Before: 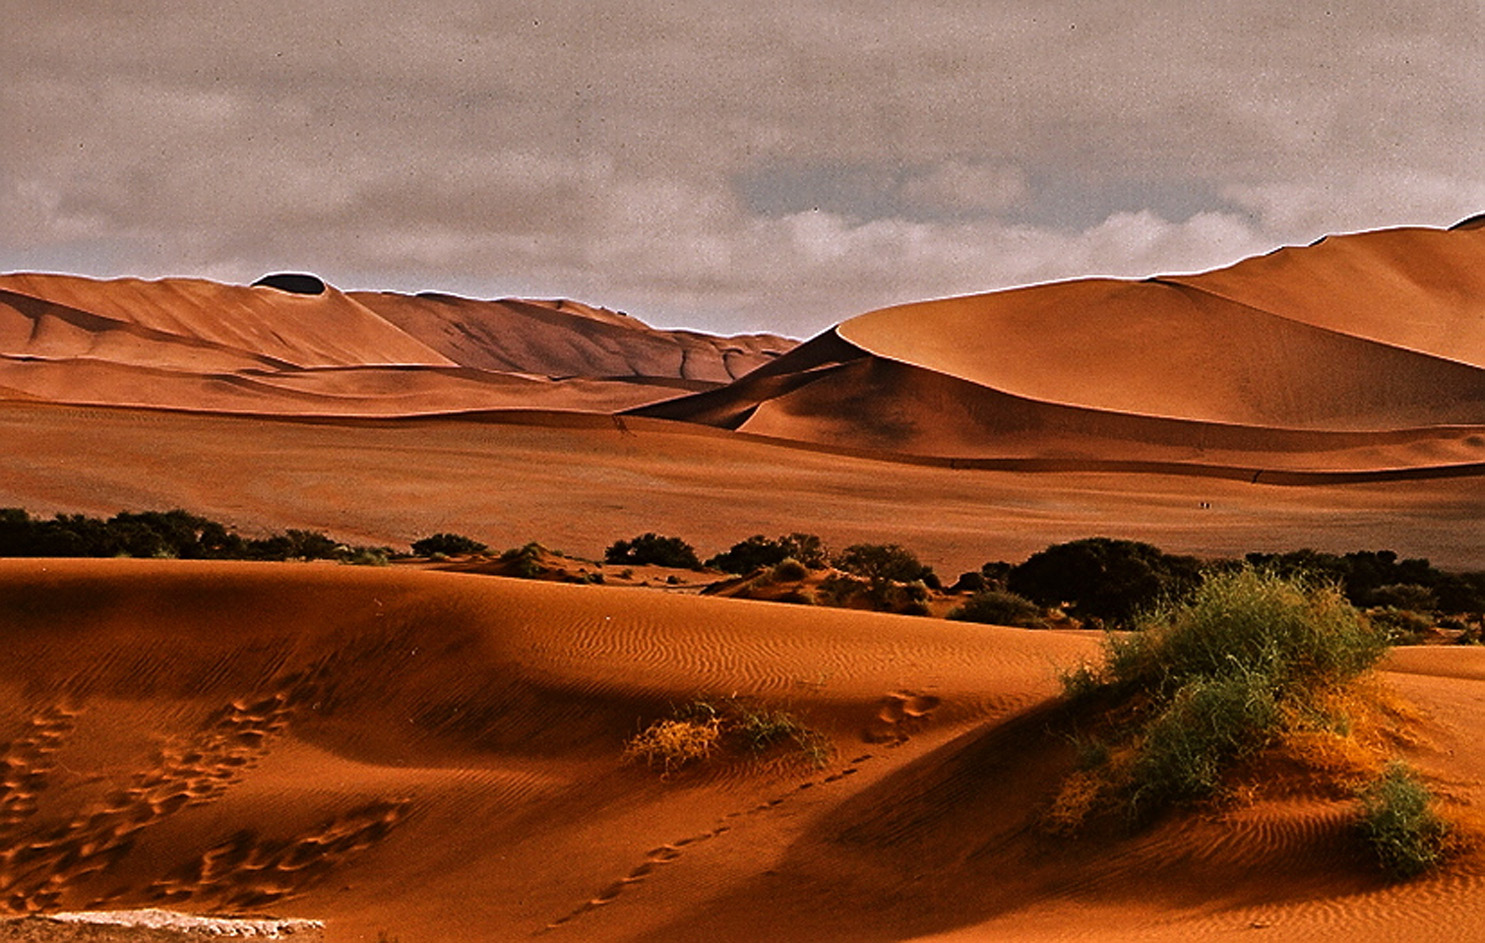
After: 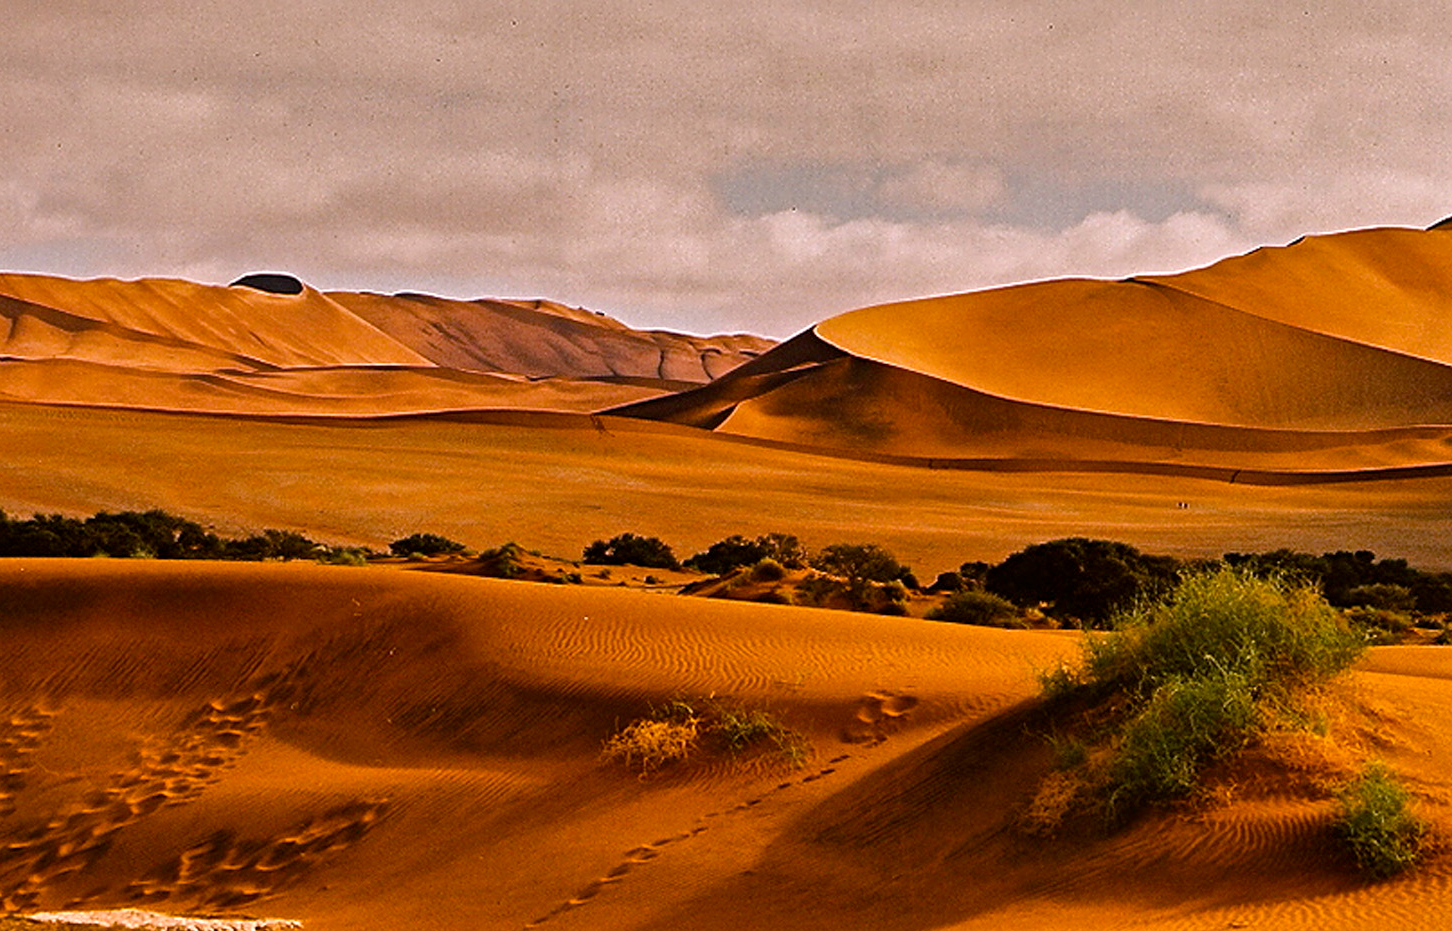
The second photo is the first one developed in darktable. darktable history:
crop and rotate: left 1.498%, right 0.677%, bottom 1.236%
color balance rgb: highlights gain › luminance 6.994%, highlights gain › chroma 0.973%, highlights gain › hue 49.2°, perceptual saturation grading › global saturation 25.227%, global vibrance 20%
